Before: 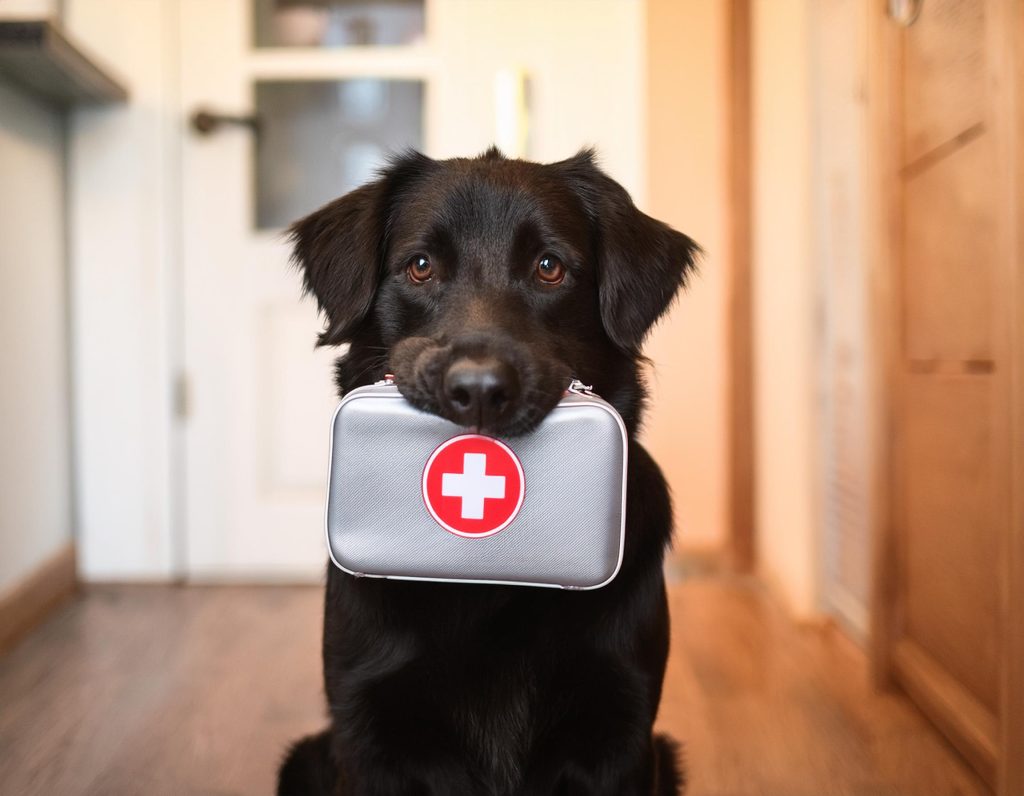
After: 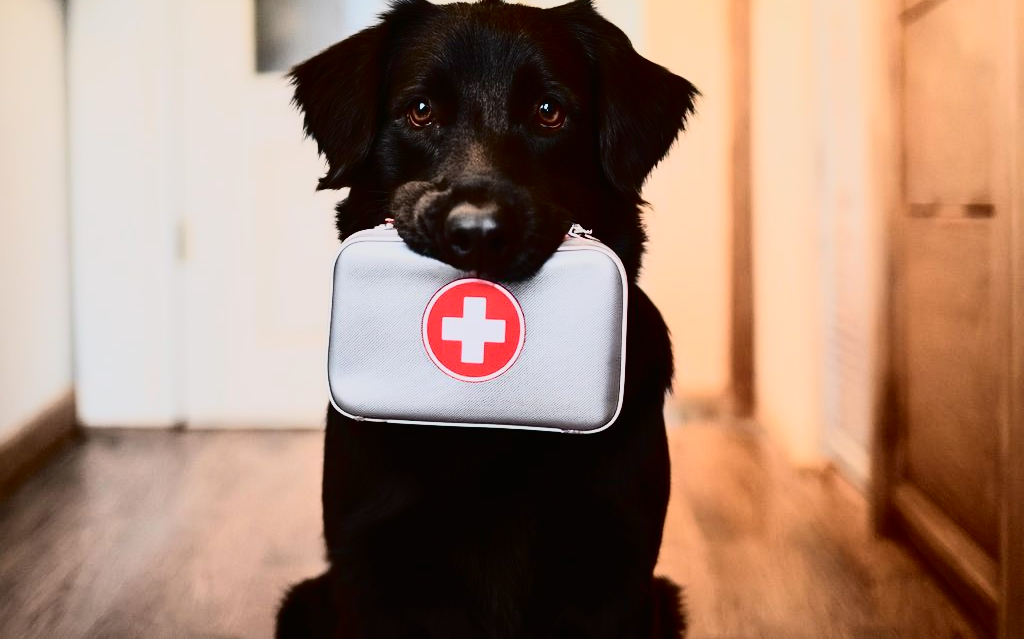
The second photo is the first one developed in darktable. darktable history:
tone curve: curves: ch0 [(0, 0) (0.003, 0.01) (0.011, 0.01) (0.025, 0.011) (0.044, 0.014) (0.069, 0.018) (0.1, 0.022) (0.136, 0.026) (0.177, 0.035) (0.224, 0.051) (0.277, 0.085) (0.335, 0.158) (0.399, 0.299) (0.468, 0.457) (0.543, 0.634) (0.623, 0.801) (0.709, 0.904) (0.801, 0.963) (0.898, 0.986) (1, 1)], color space Lab, independent channels, preserve colors none
crop and rotate: top 19.668%
shadows and highlights: radius 122.01, shadows 21.83, white point adjustment -9.58, highlights -13.56, soften with gaussian
